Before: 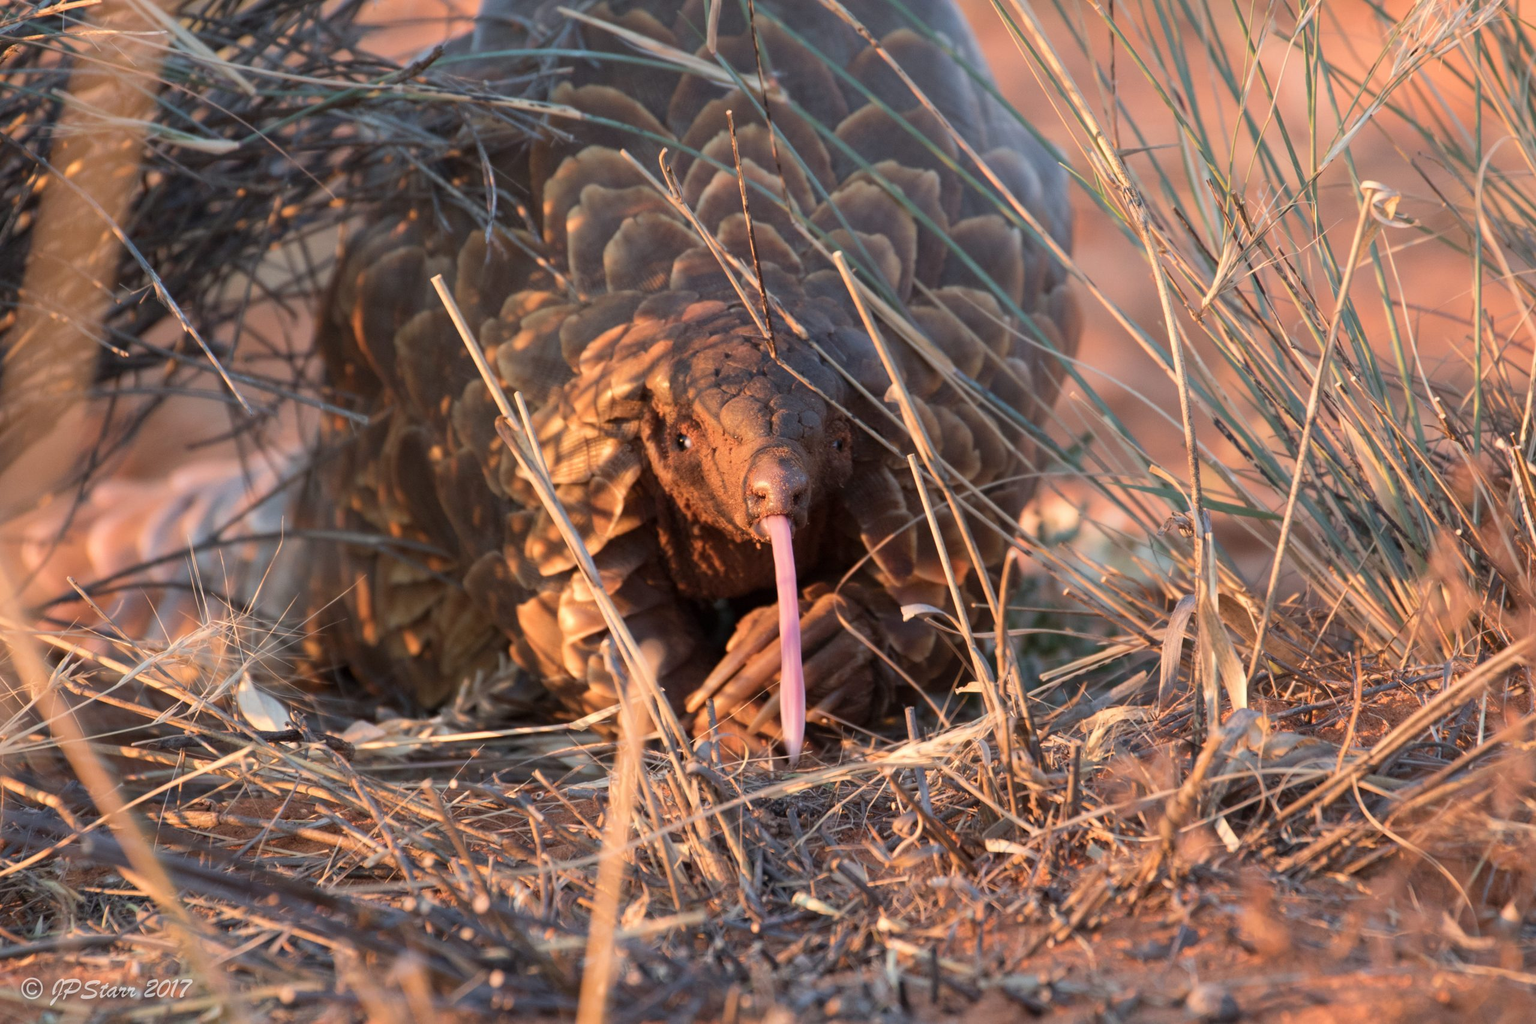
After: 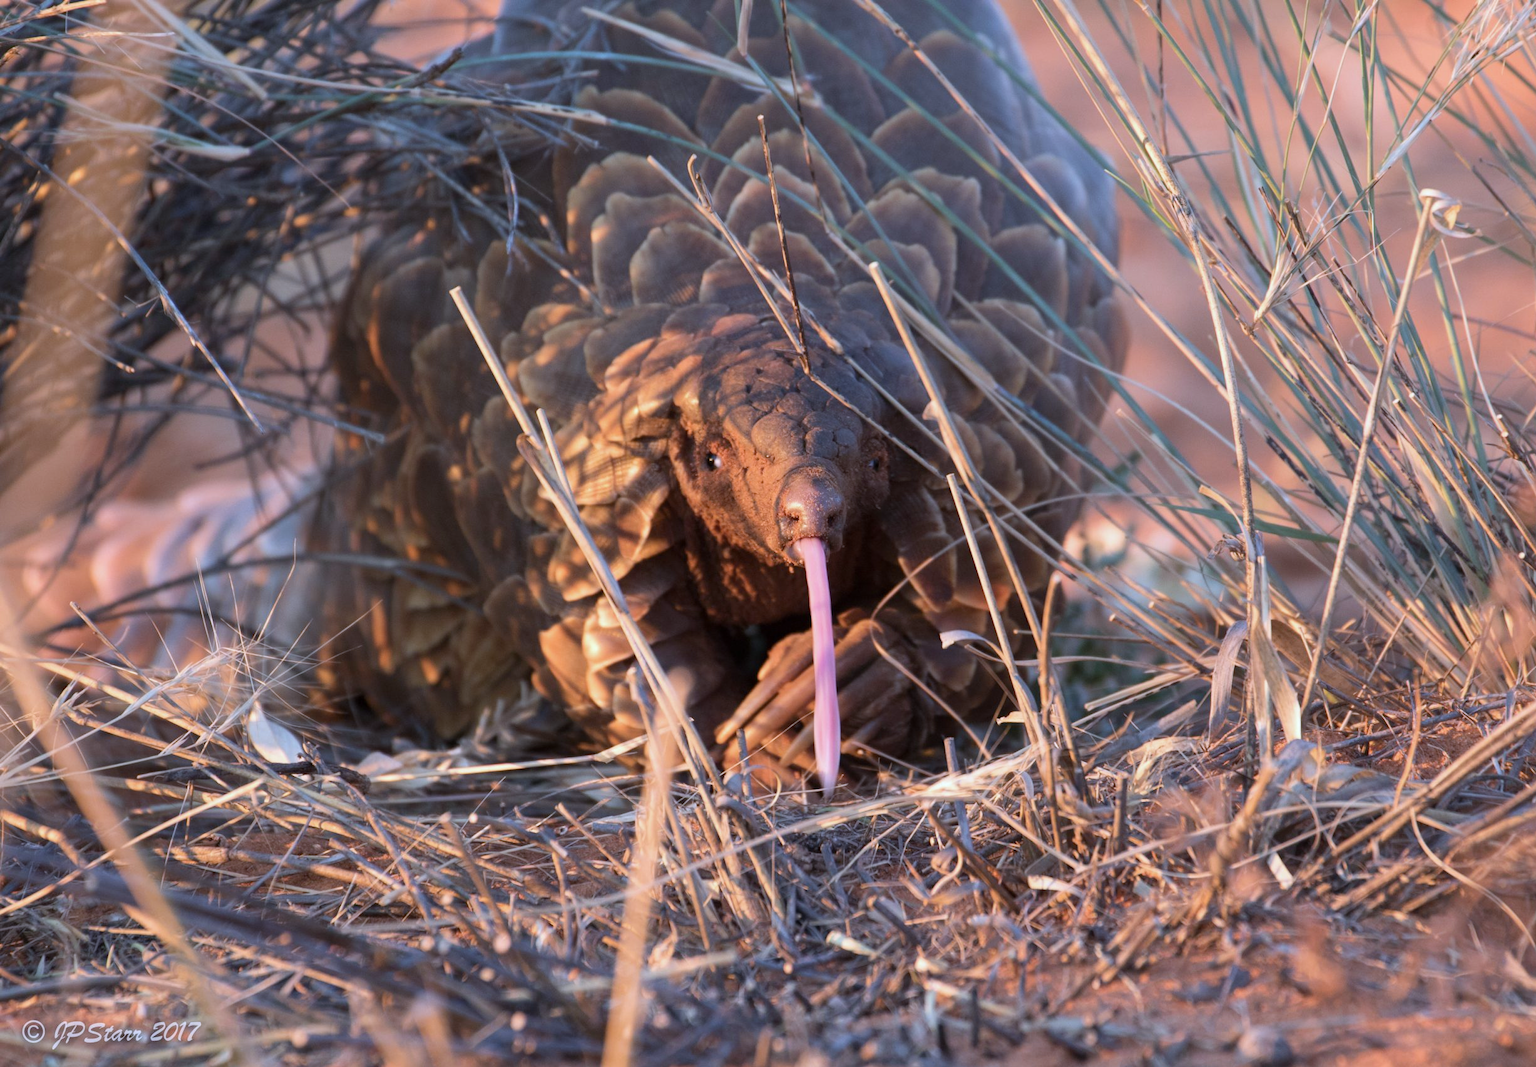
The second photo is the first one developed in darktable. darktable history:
crop: right 4.126%, bottom 0.031%
white balance: red 0.948, green 1.02, blue 1.176
